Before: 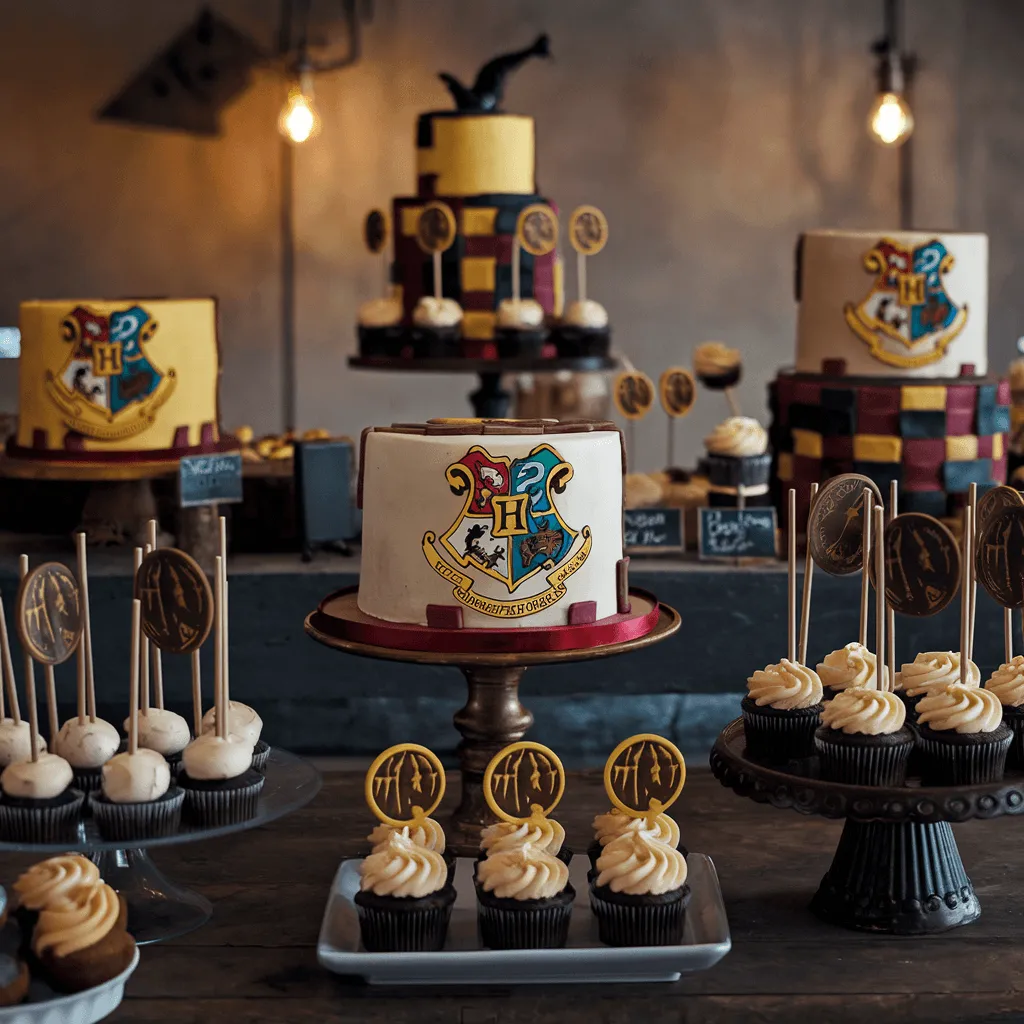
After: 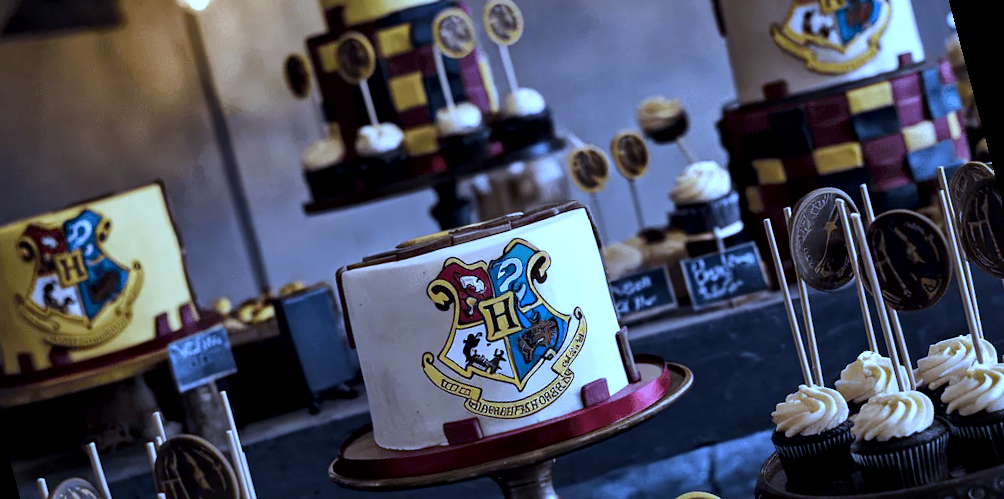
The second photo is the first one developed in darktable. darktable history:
rotate and perspective: rotation -14.8°, crop left 0.1, crop right 0.903, crop top 0.25, crop bottom 0.748
local contrast: mode bilateral grid, contrast 20, coarseness 50, detail 159%, midtone range 0.2
crop: bottom 19.644%
tone equalizer: -8 EV -0.417 EV, -7 EV -0.389 EV, -6 EV -0.333 EV, -5 EV -0.222 EV, -3 EV 0.222 EV, -2 EV 0.333 EV, -1 EV 0.389 EV, +0 EV 0.417 EV, edges refinement/feathering 500, mask exposure compensation -1.25 EV, preserve details no
white balance: red 0.766, blue 1.537
